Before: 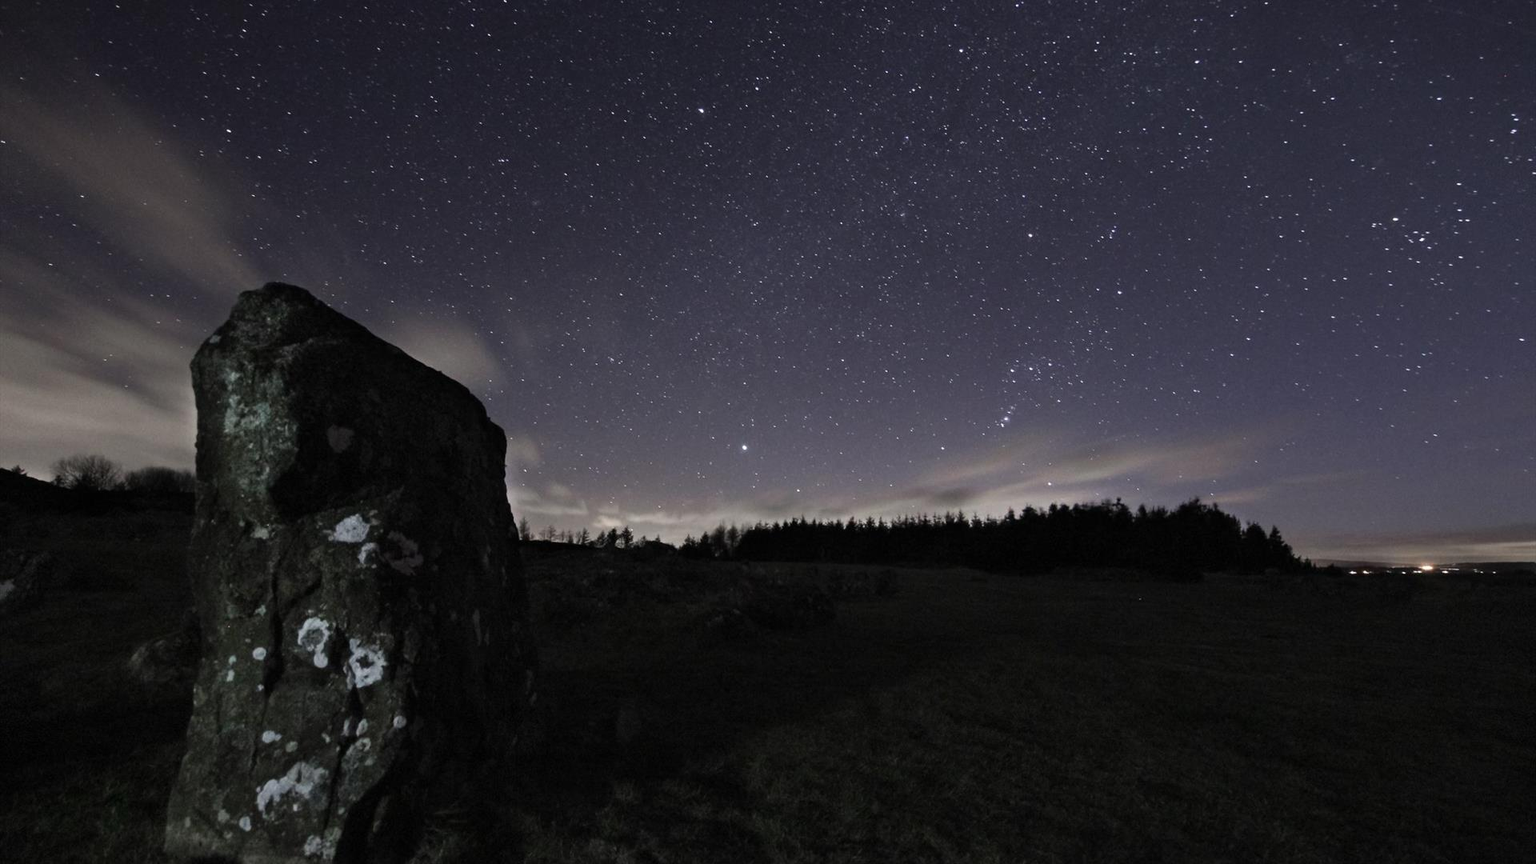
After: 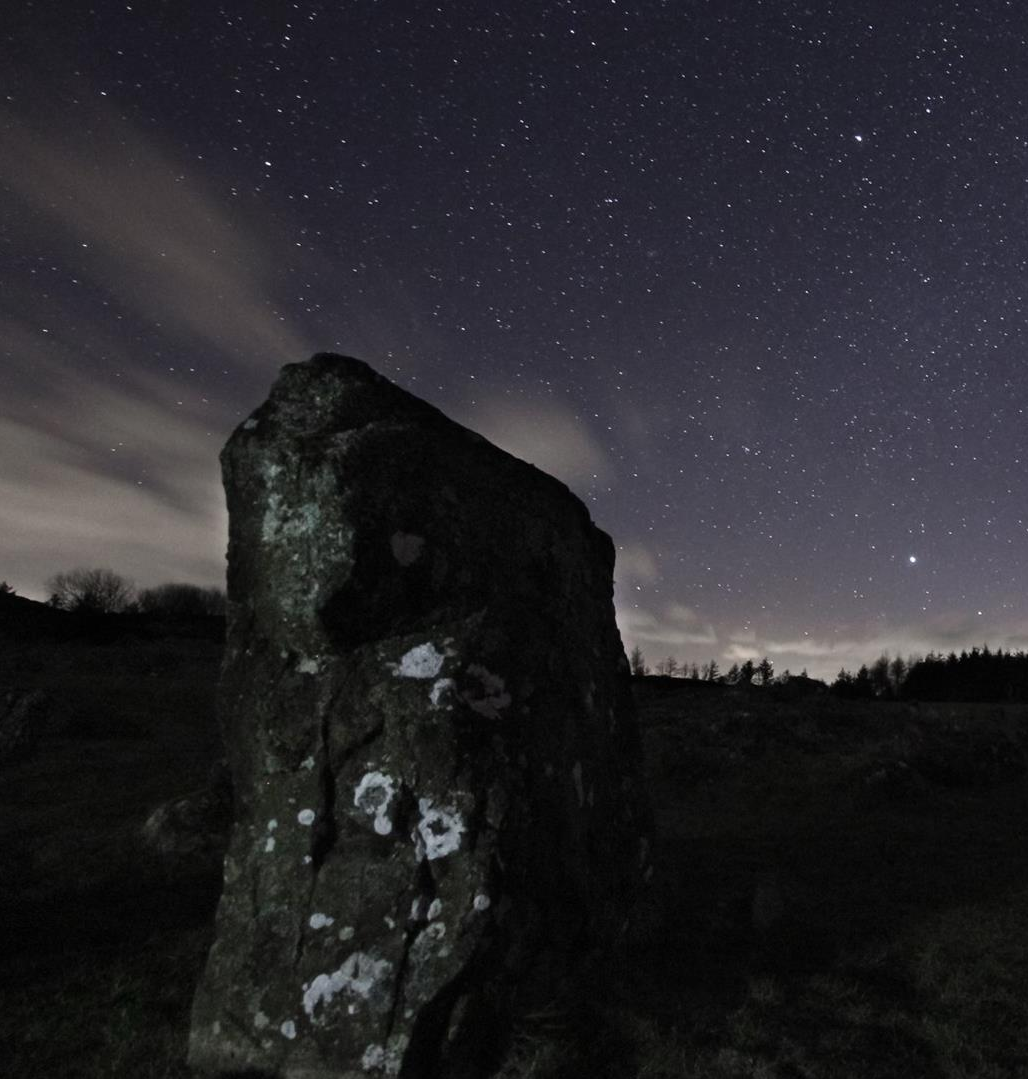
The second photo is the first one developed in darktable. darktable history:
crop: left 0.962%, right 45.453%, bottom 0.086%
